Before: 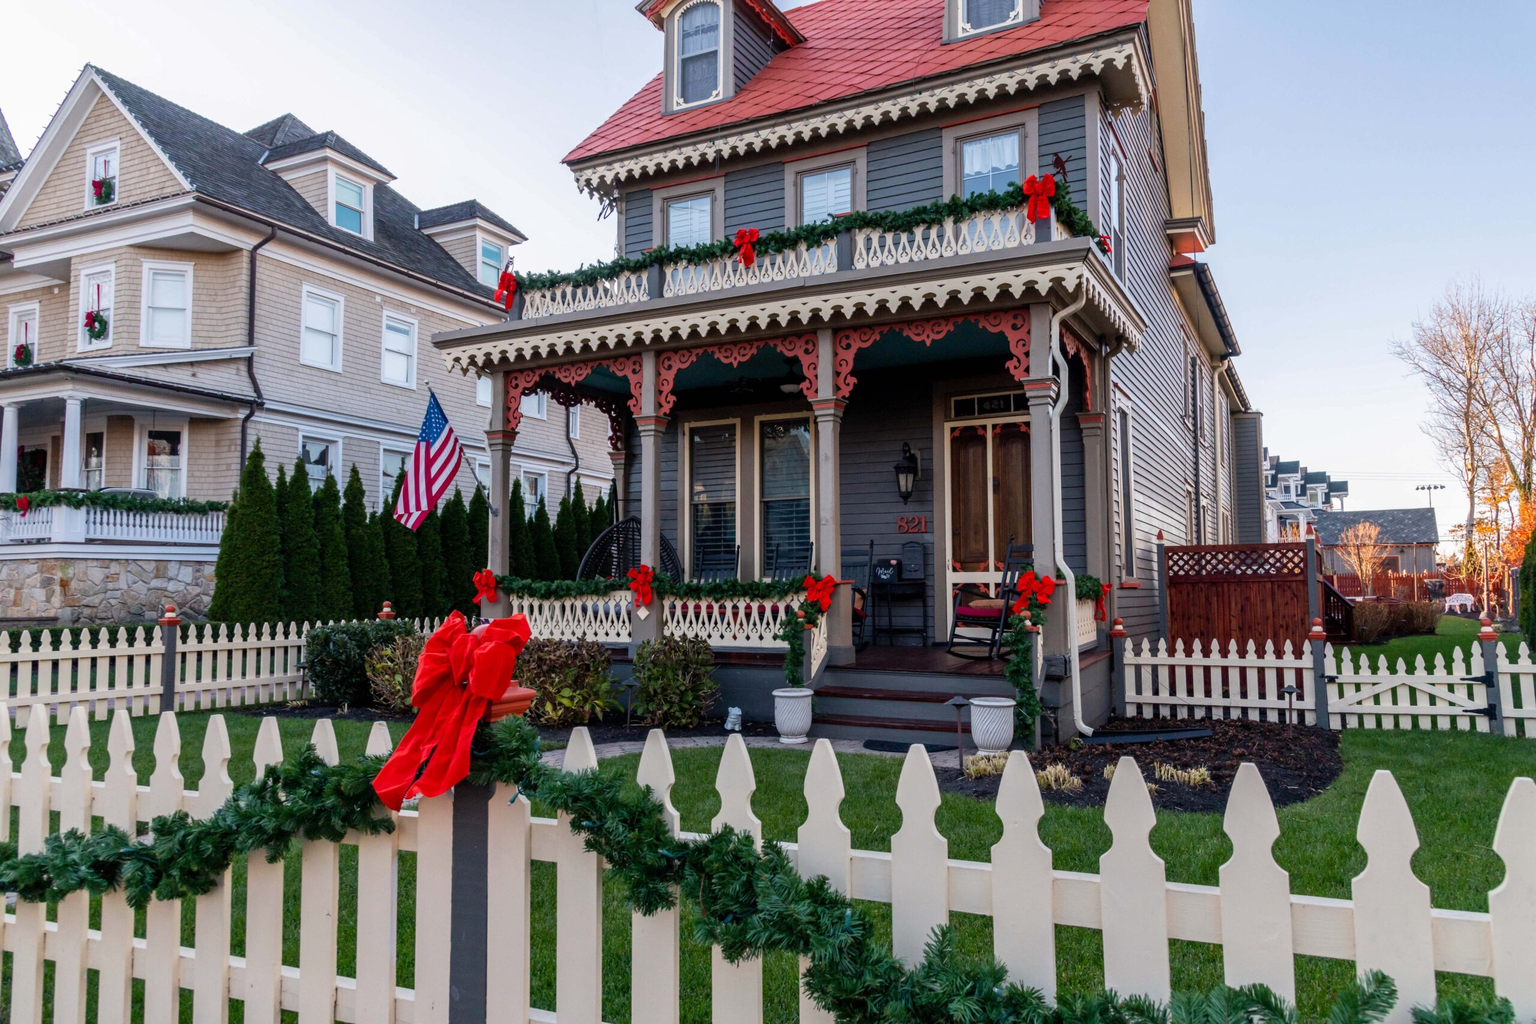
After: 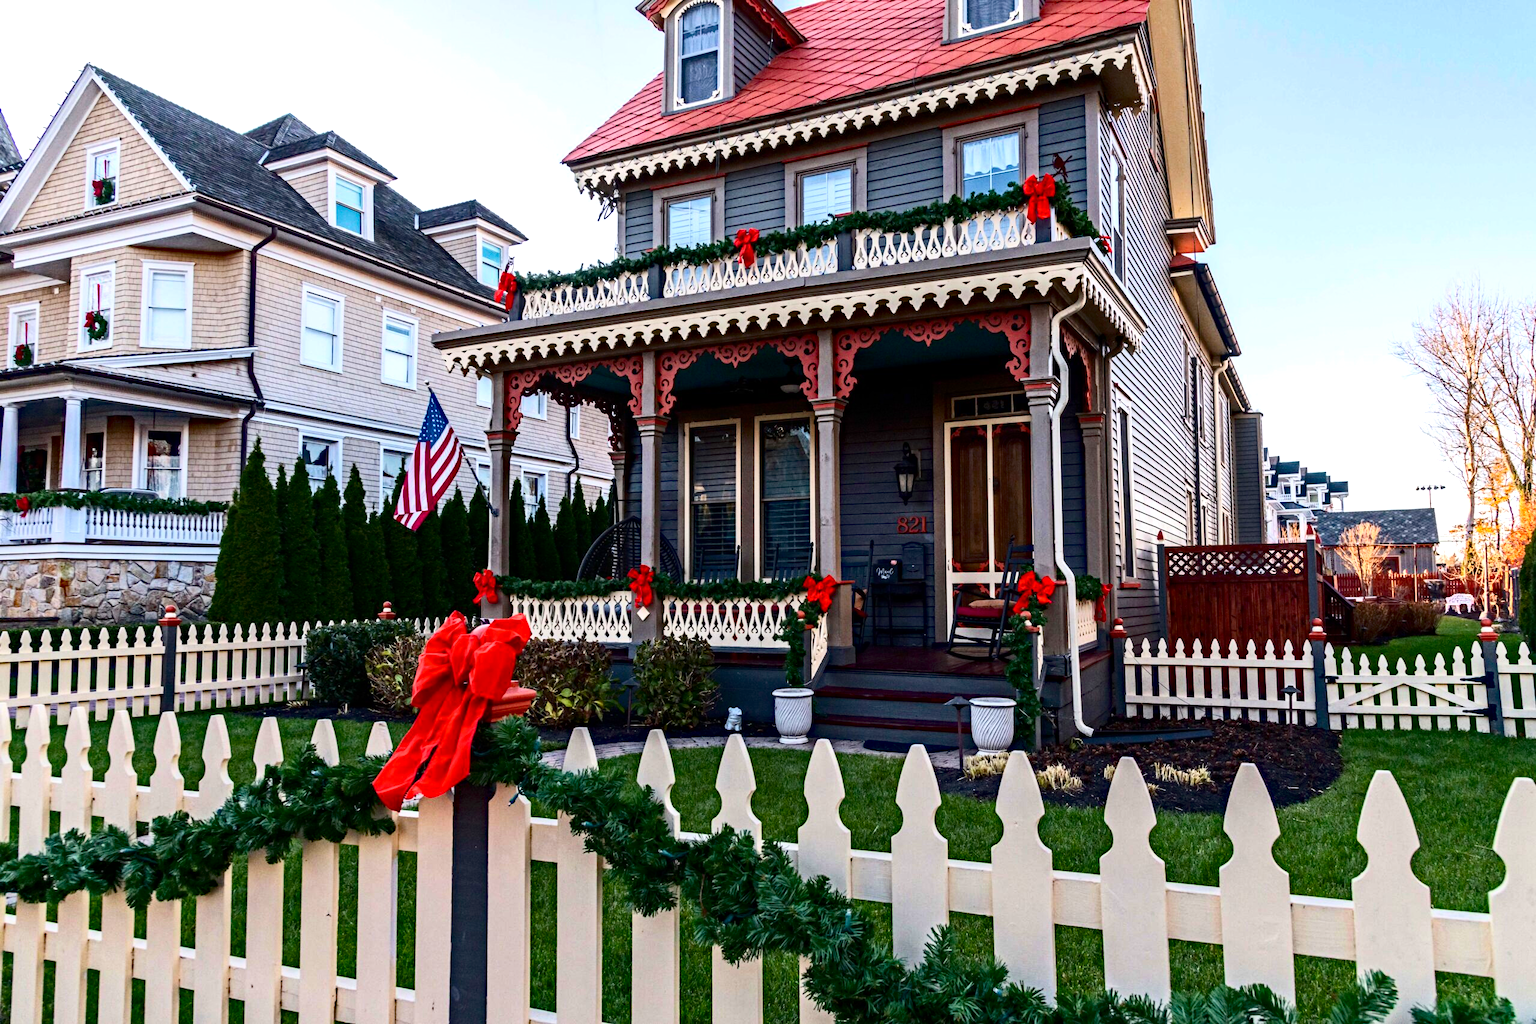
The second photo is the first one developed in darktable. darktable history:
contrast brightness saturation: contrast 0.278
exposure: exposure 0.513 EV, compensate highlight preservation false
haze removal: strength 0.528, distance 0.923, compatibility mode true, adaptive false
